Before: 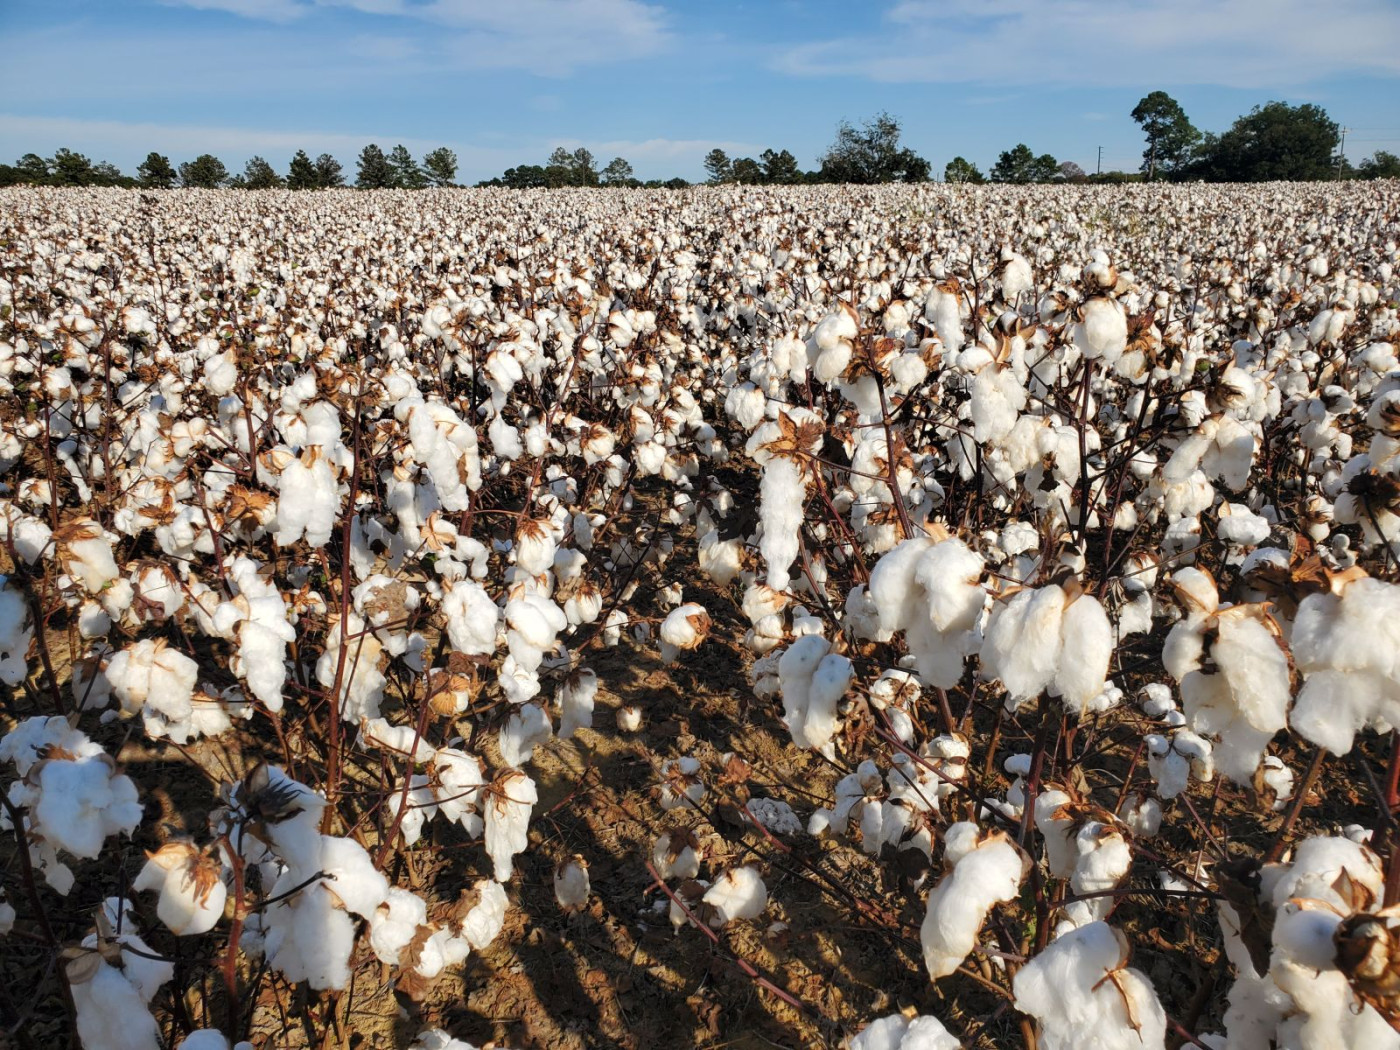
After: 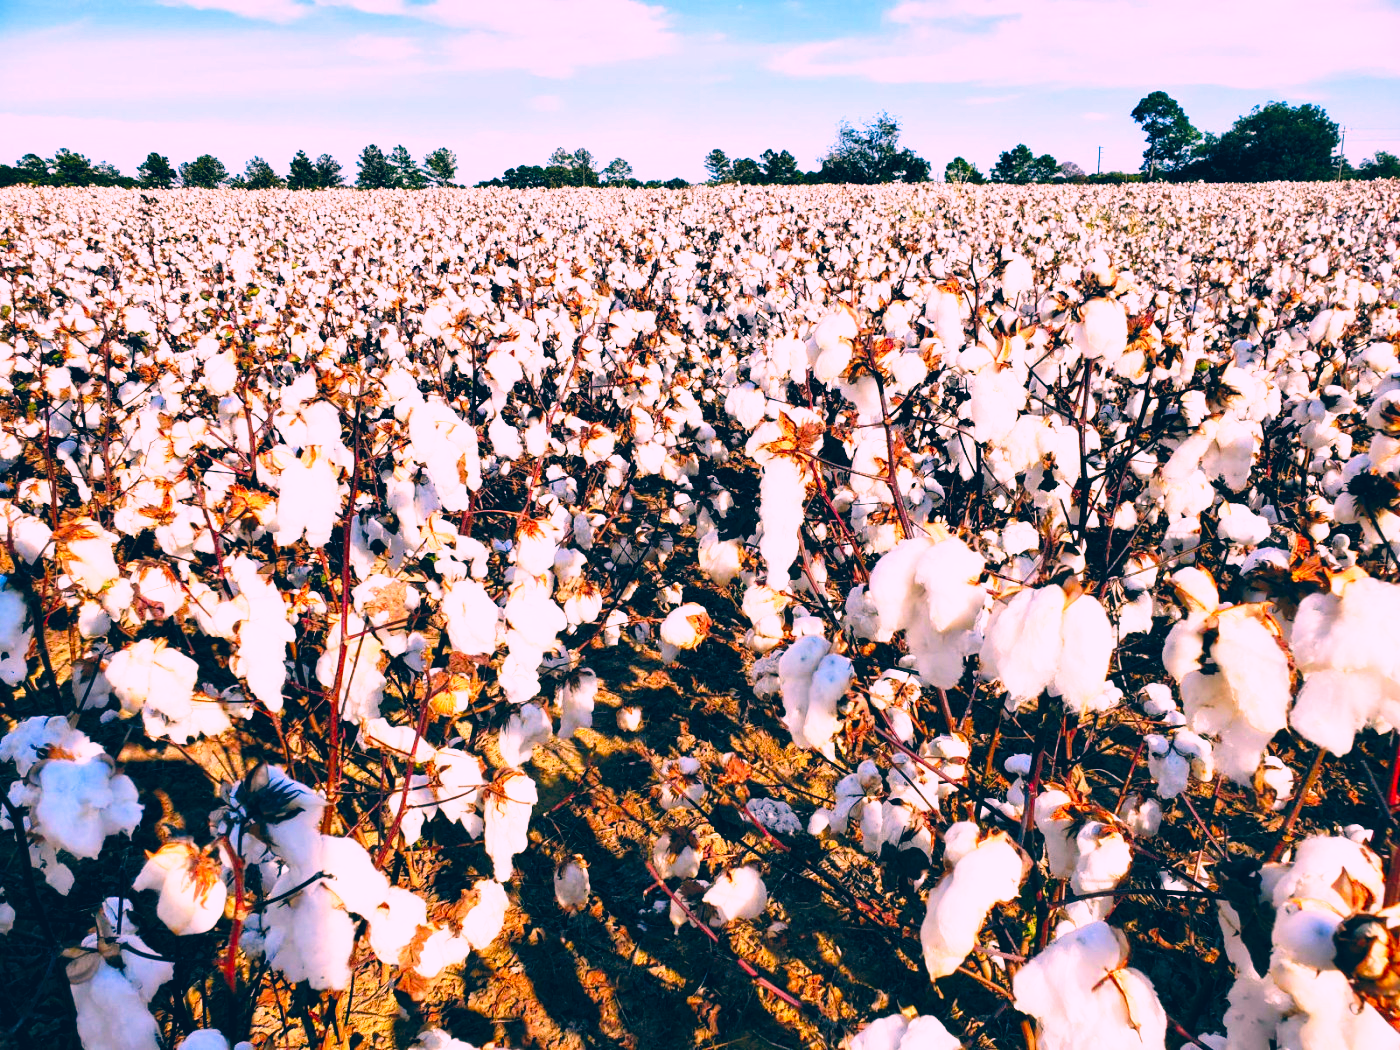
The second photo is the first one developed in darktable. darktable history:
color correction: highlights a* 17.41, highlights b* 0.33, shadows a* -14.99, shadows b* -14.4, saturation 1.55
levels: levels [0.026, 0.507, 0.987]
base curve: curves: ch0 [(0, 0) (0.026, 0.03) (0.109, 0.232) (0.351, 0.748) (0.669, 0.968) (1, 1)], preserve colors none
local contrast: mode bilateral grid, contrast 9, coarseness 25, detail 112%, midtone range 0.2
